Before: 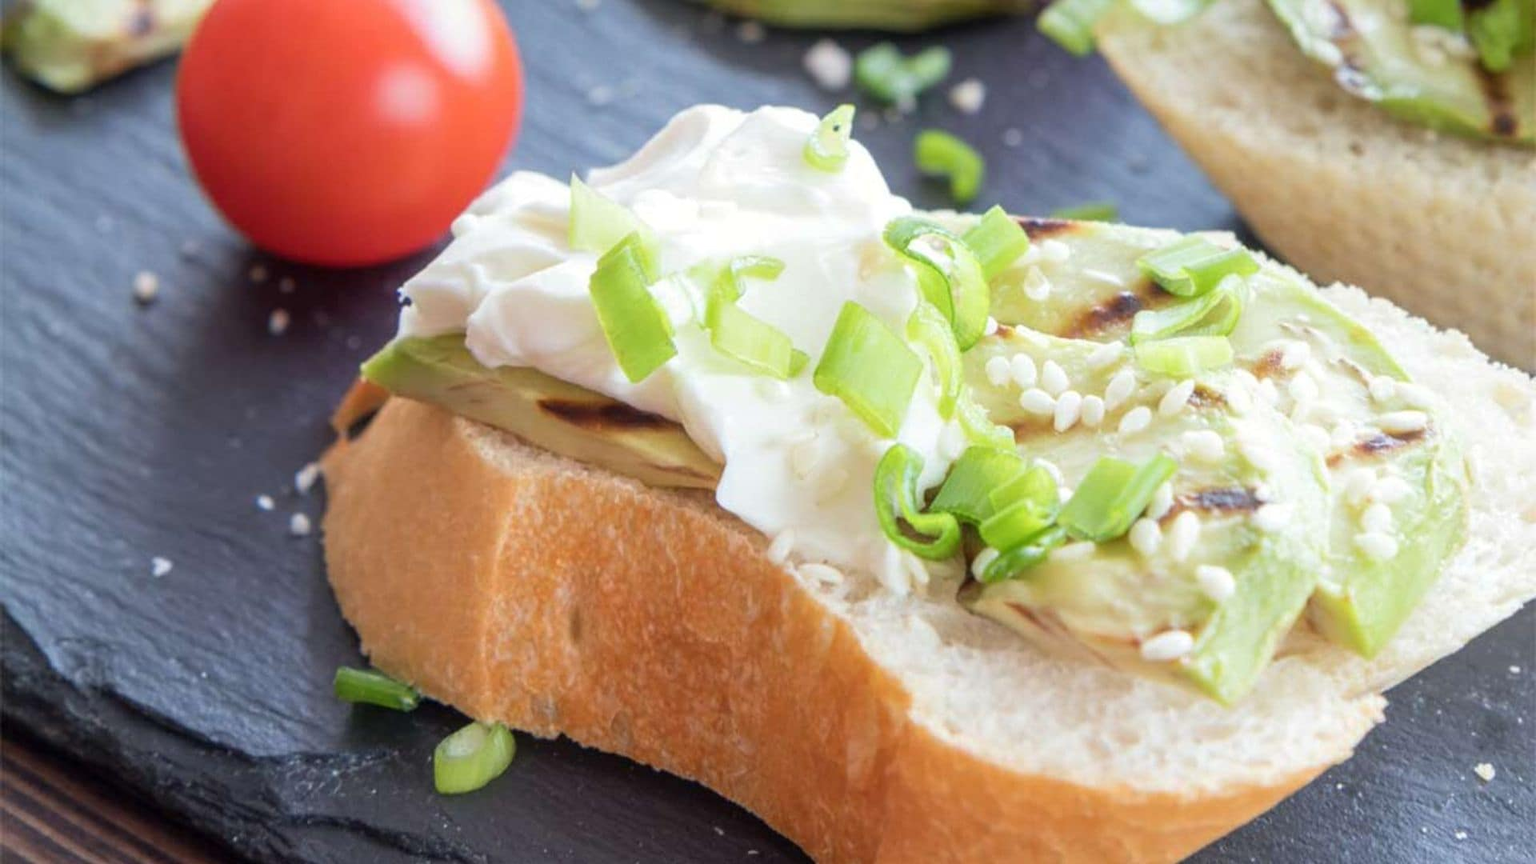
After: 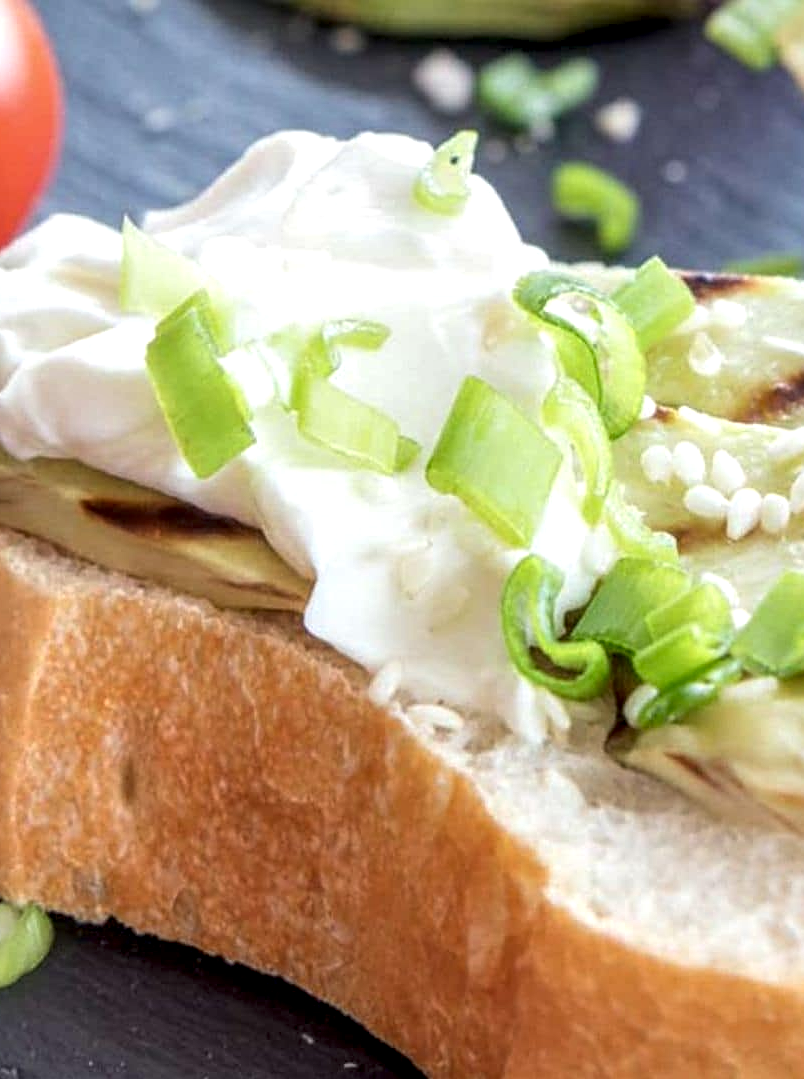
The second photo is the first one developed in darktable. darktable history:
sharpen: amount 0.215
crop: left 30.806%, right 27.272%
local contrast: detail 150%
